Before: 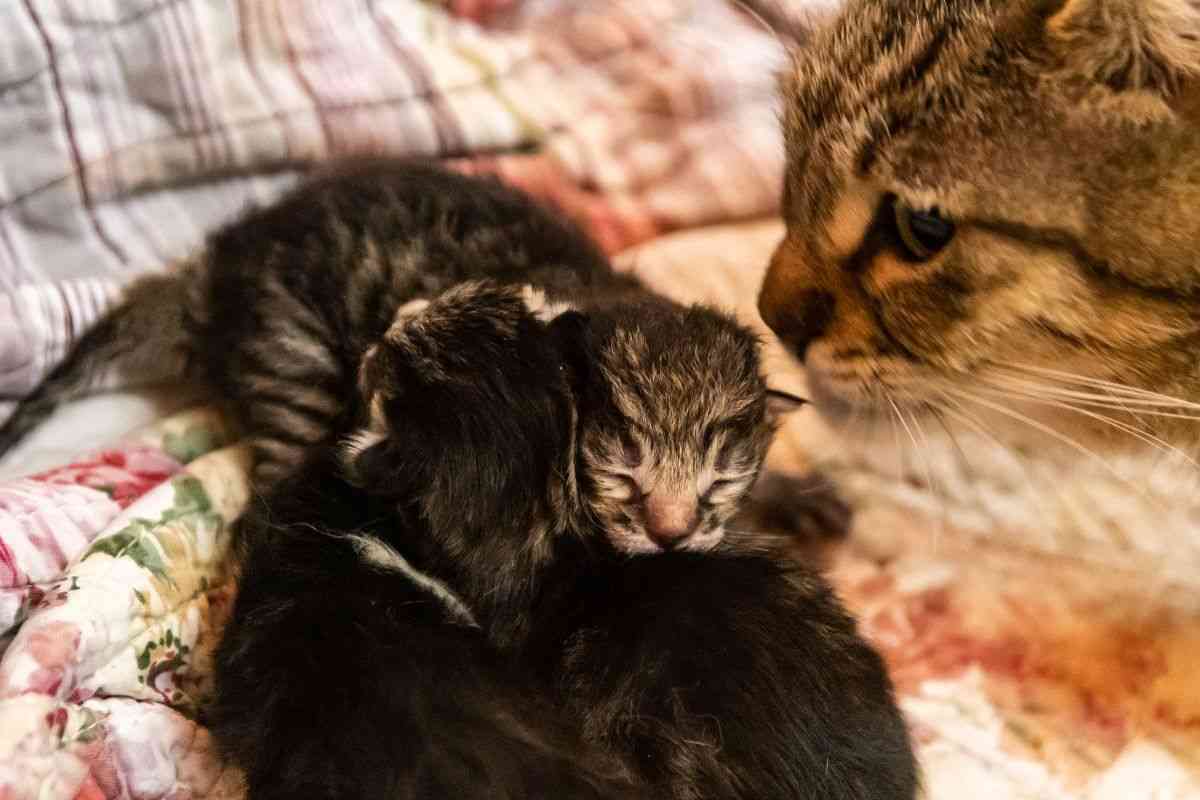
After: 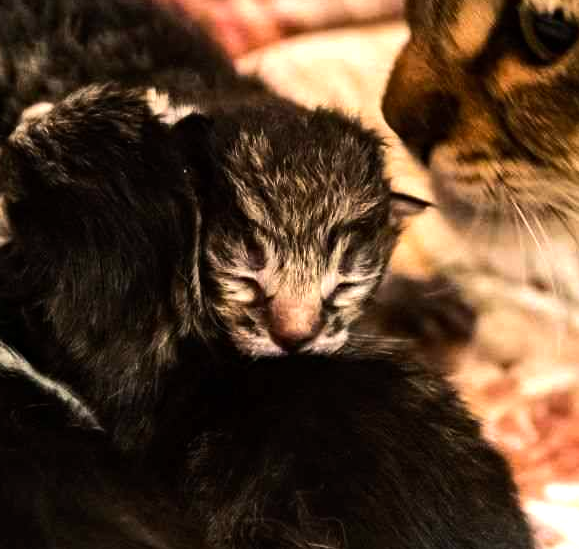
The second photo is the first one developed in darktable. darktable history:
haze removal: compatibility mode true, adaptive false
tone equalizer: -8 EV -0.75 EV, -7 EV -0.7 EV, -6 EV -0.6 EV, -5 EV -0.4 EV, -3 EV 0.4 EV, -2 EV 0.6 EV, -1 EV 0.7 EV, +0 EV 0.75 EV, edges refinement/feathering 500, mask exposure compensation -1.57 EV, preserve details no
crop: left 31.379%, top 24.658%, right 20.326%, bottom 6.628%
